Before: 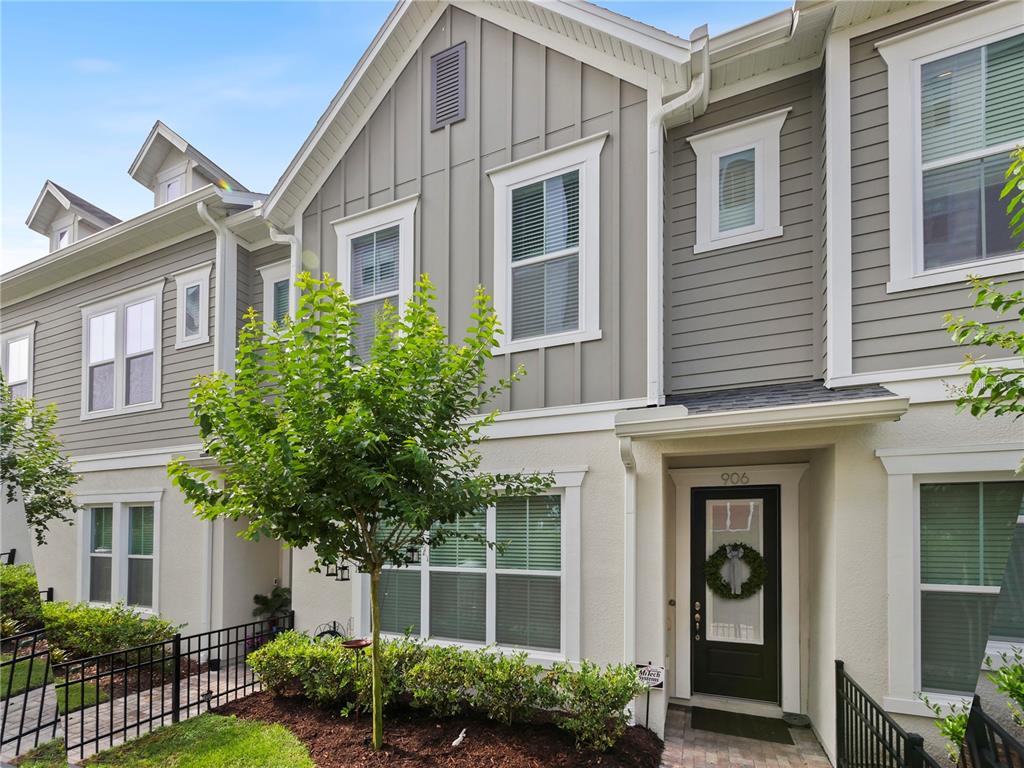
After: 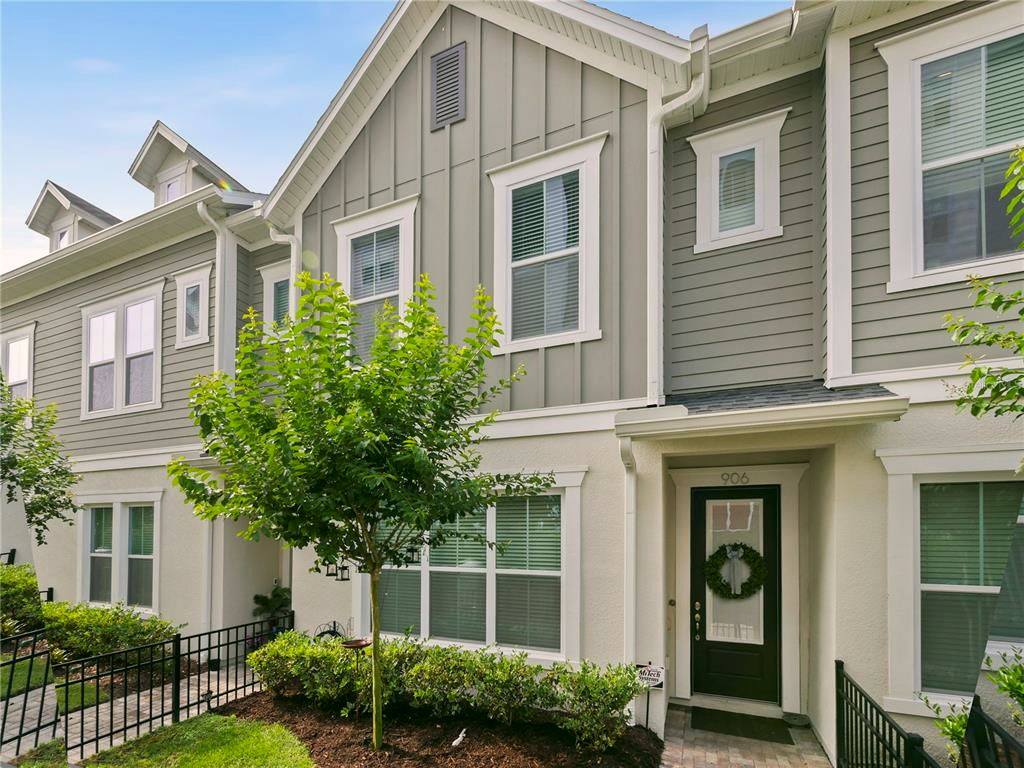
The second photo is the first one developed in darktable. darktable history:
color correction: highlights a* 4.13, highlights b* 4.98, shadows a* -7.9, shadows b* 4.92
